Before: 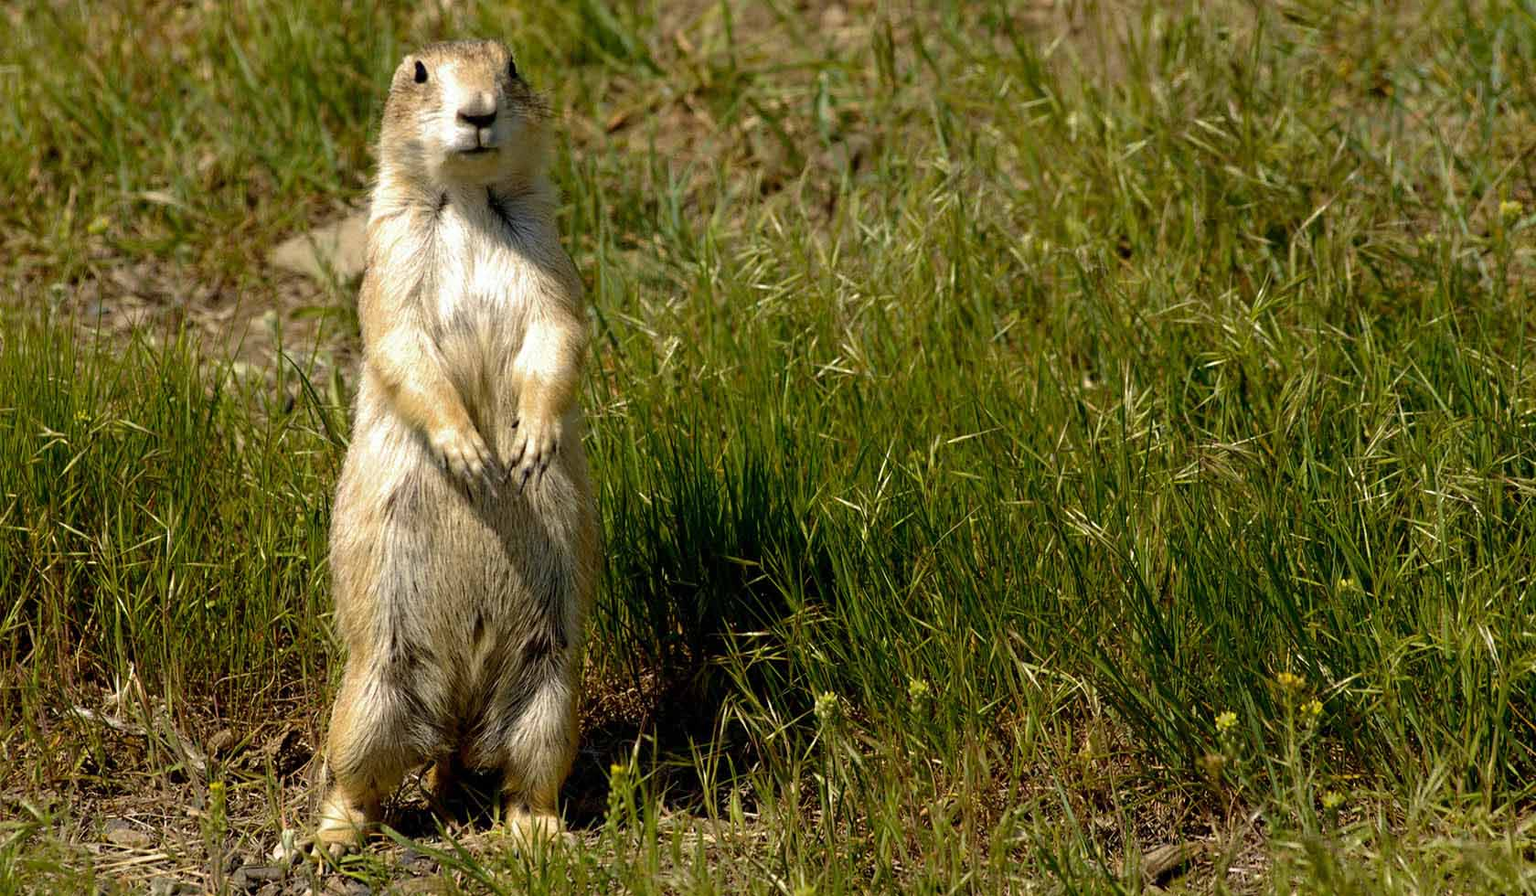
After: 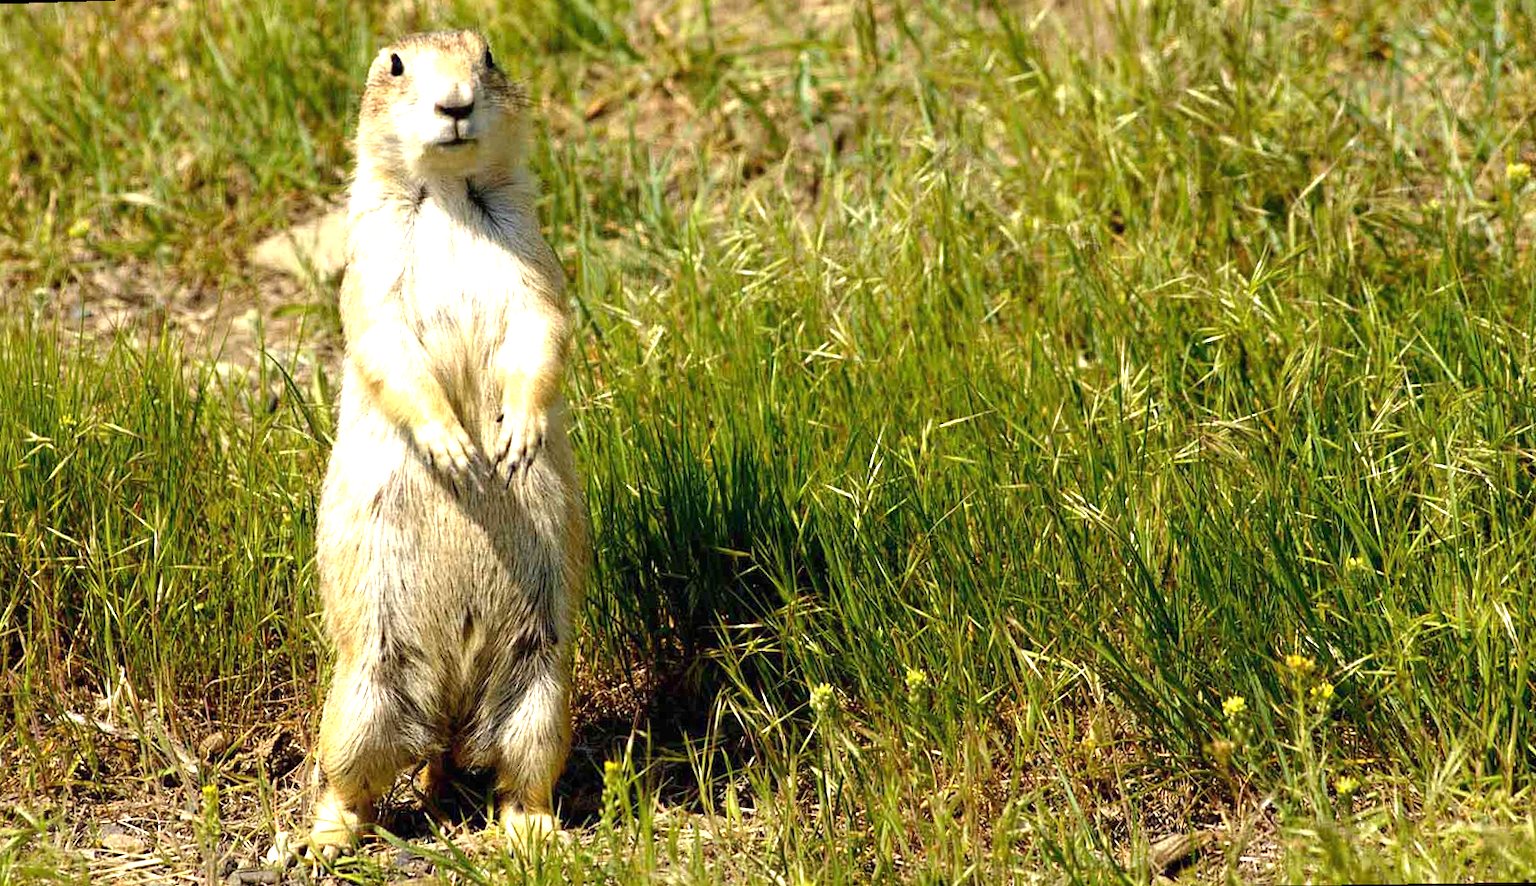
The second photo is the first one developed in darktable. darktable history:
exposure: black level correction 0, exposure 1.2 EV, compensate exposure bias true, compensate highlight preservation false
rotate and perspective: rotation -1.32°, lens shift (horizontal) -0.031, crop left 0.015, crop right 0.985, crop top 0.047, crop bottom 0.982
